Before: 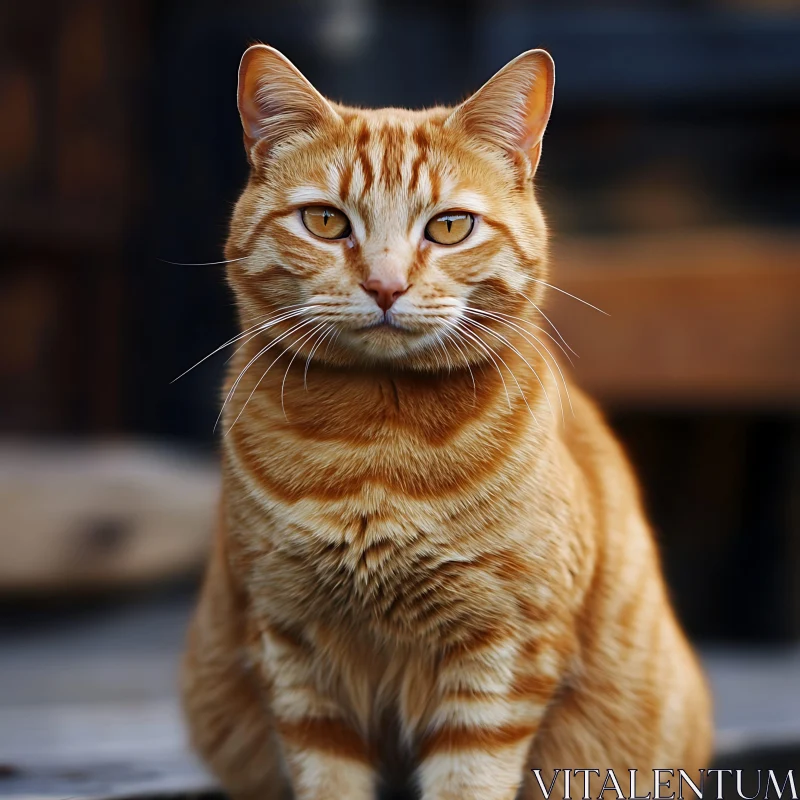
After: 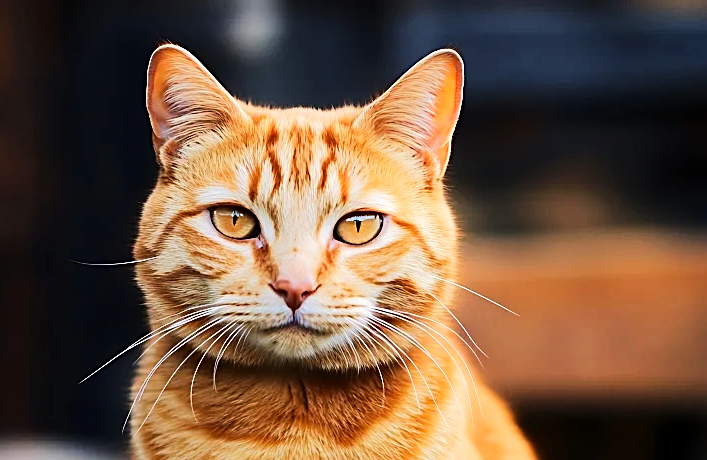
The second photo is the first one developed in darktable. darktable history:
contrast brightness saturation: contrast 0.036, saturation 0.066
tone equalizer: -7 EV 0.144 EV, -6 EV 0.579 EV, -5 EV 1.13 EV, -4 EV 1.35 EV, -3 EV 1.13 EV, -2 EV 0.6 EV, -1 EV 0.162 EV, edges refinement/feathering 500, mask exposure compensation -1.57 EV, preserve details no
crop and rotate: left 11.611%, bottom 42.4%
sharpen: on, module defaults
